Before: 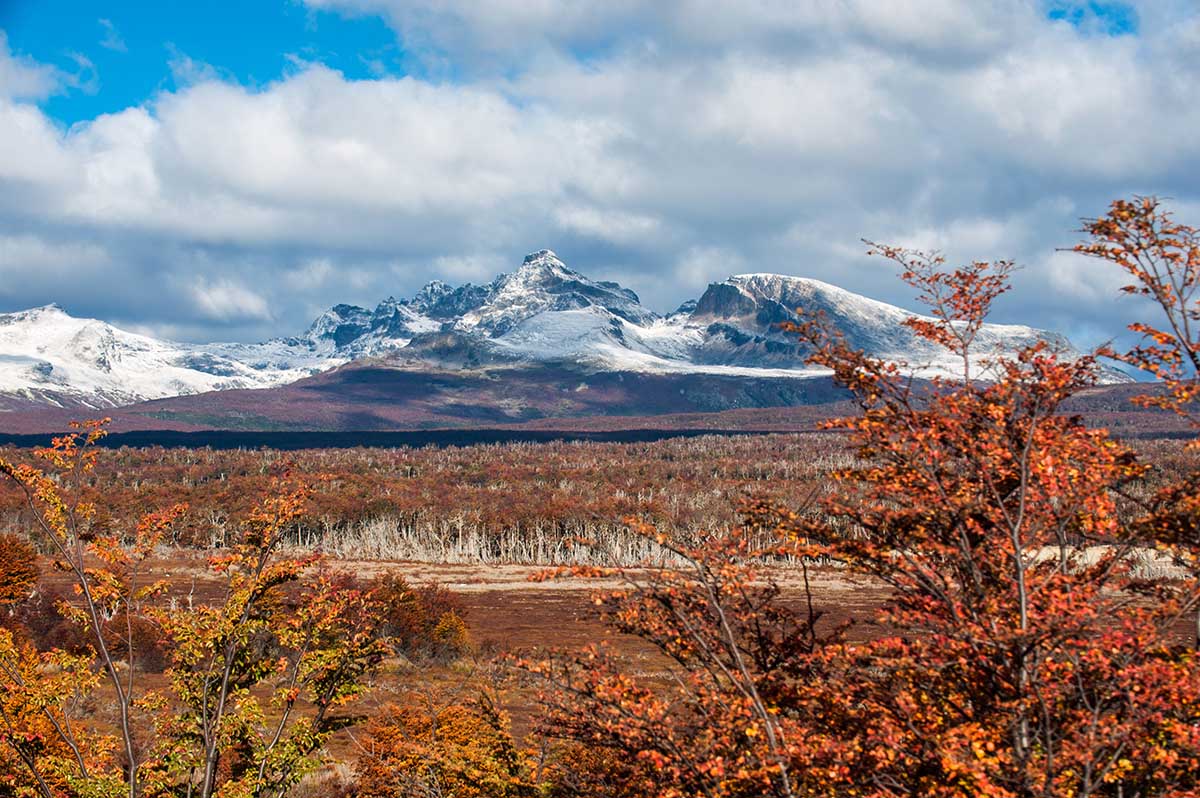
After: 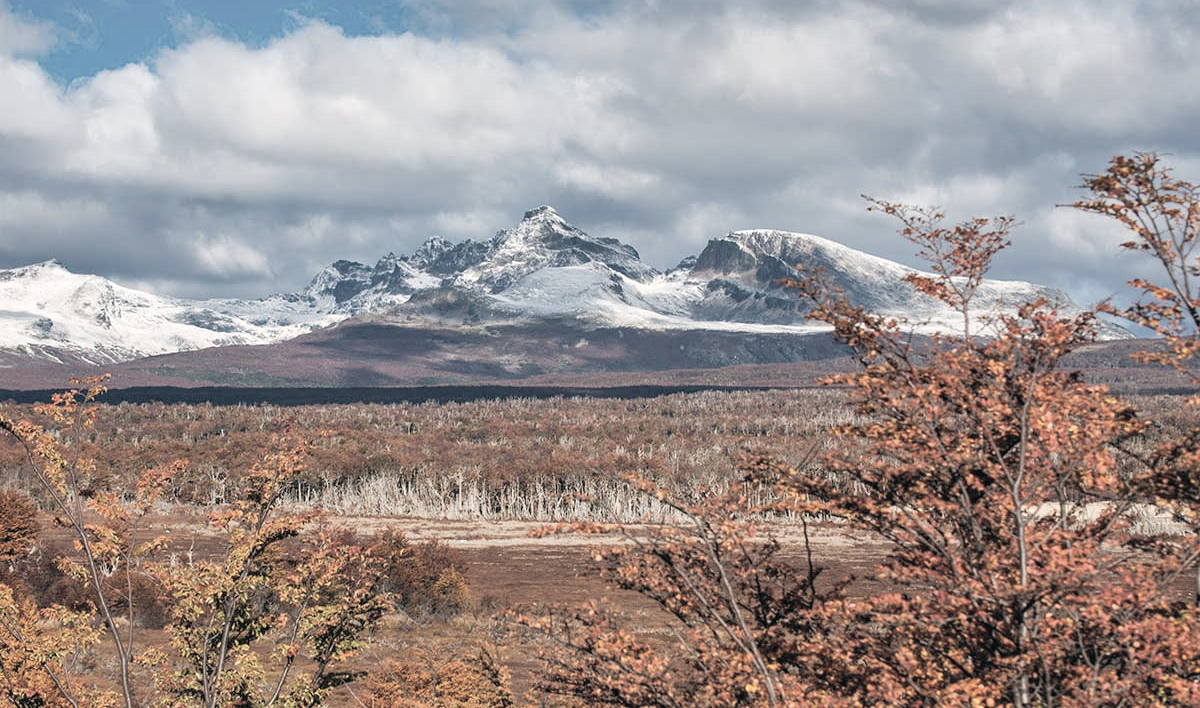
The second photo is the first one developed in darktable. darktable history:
crop and rotate: top 5.609%, bottom 5.609%
contrast brightness saturation: brightness 0.18, saturation -0.5
color balance: lift [1, 0.998, 1.001, 1.002], gamma [1, 1.02, 1, 0.98], gain [1, 1.02, 1.003, 0.98]
shadows and highlights: soften with gaussian
